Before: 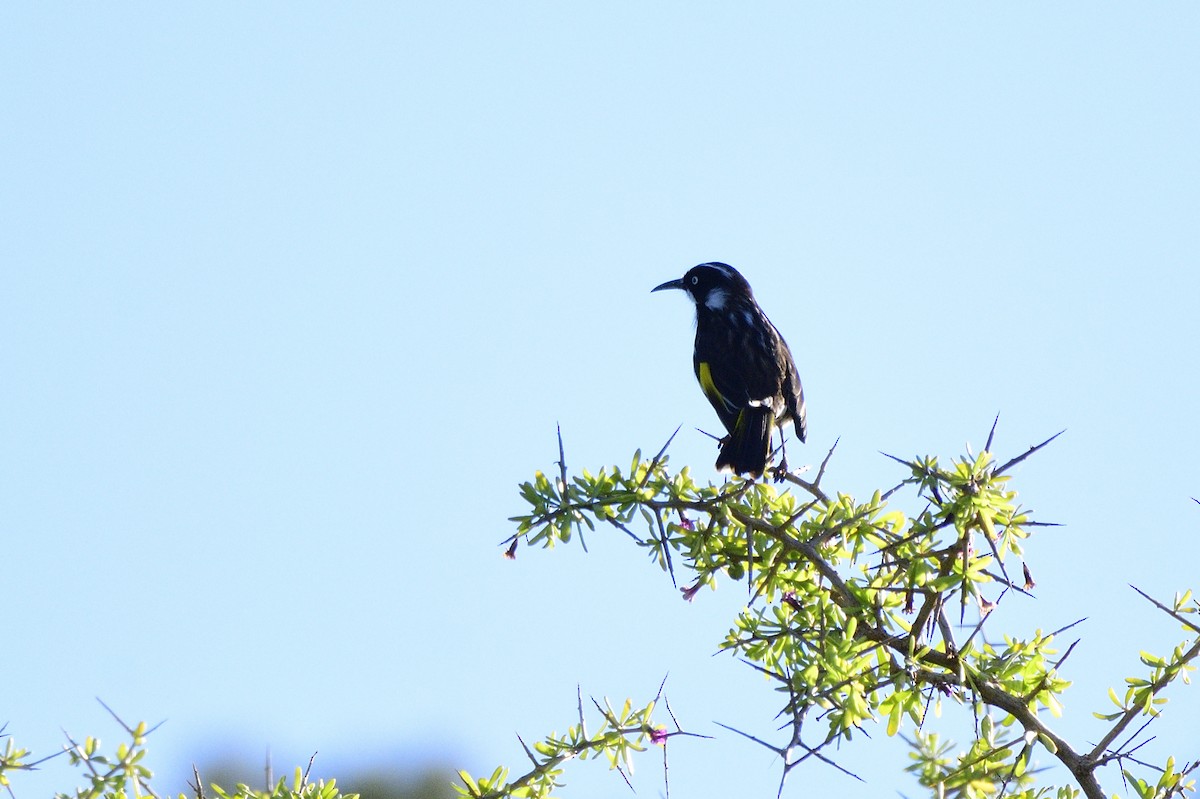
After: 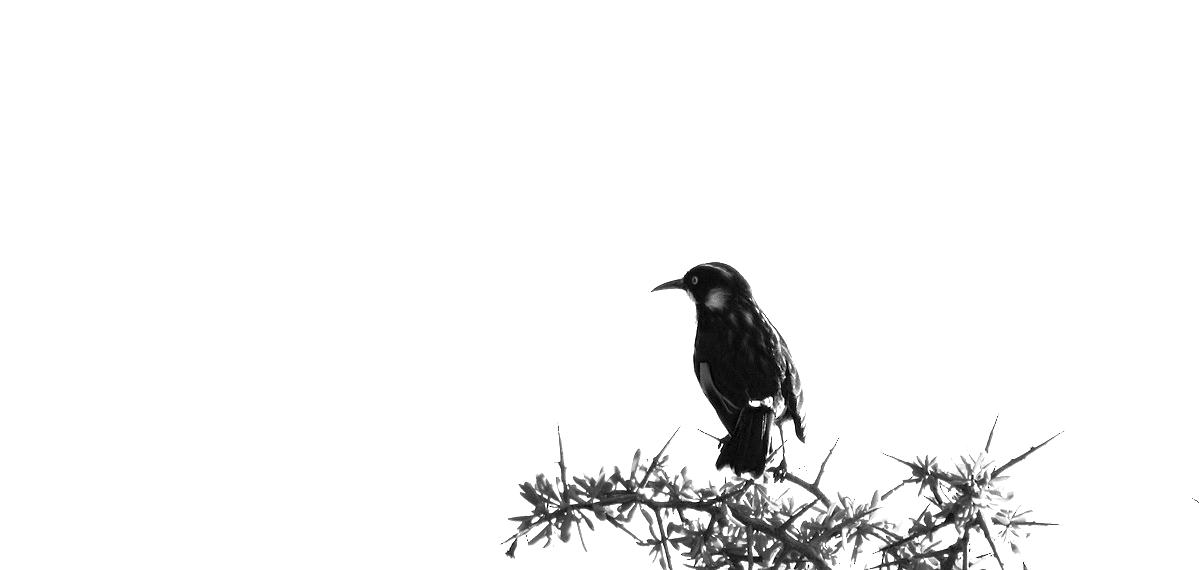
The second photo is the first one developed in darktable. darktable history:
exposure: black level correction 0.001, exposure 0.955 EV, compensate exposure bias true, compensate highlight preservation false
rgb curve: curves: ch0 [(0, 0) (0.415, 0.237) (1, 1)]
color calibration: output gray [0.246, 0.254, 0.501, 0], gray › normalize channels true, illuminant same as pipeline (D50), adaptation XYZ, x 0.346, y 0.359, gamut compression 0
crop: bottom 28.576%
